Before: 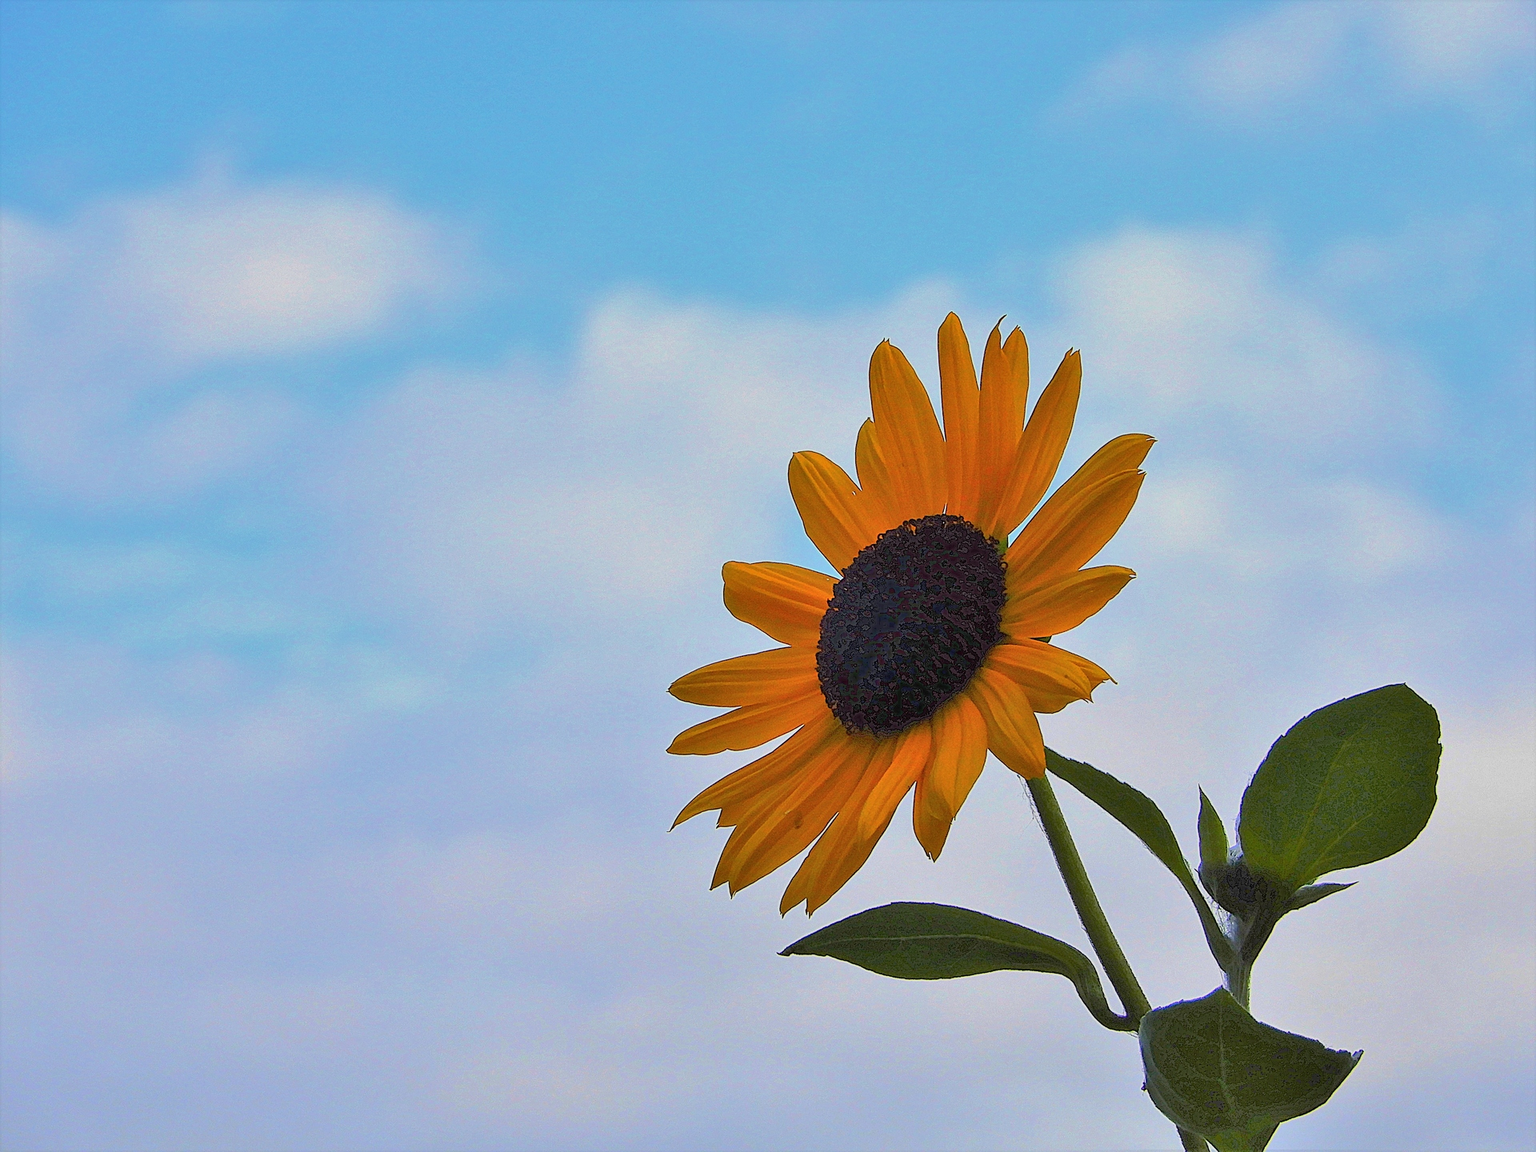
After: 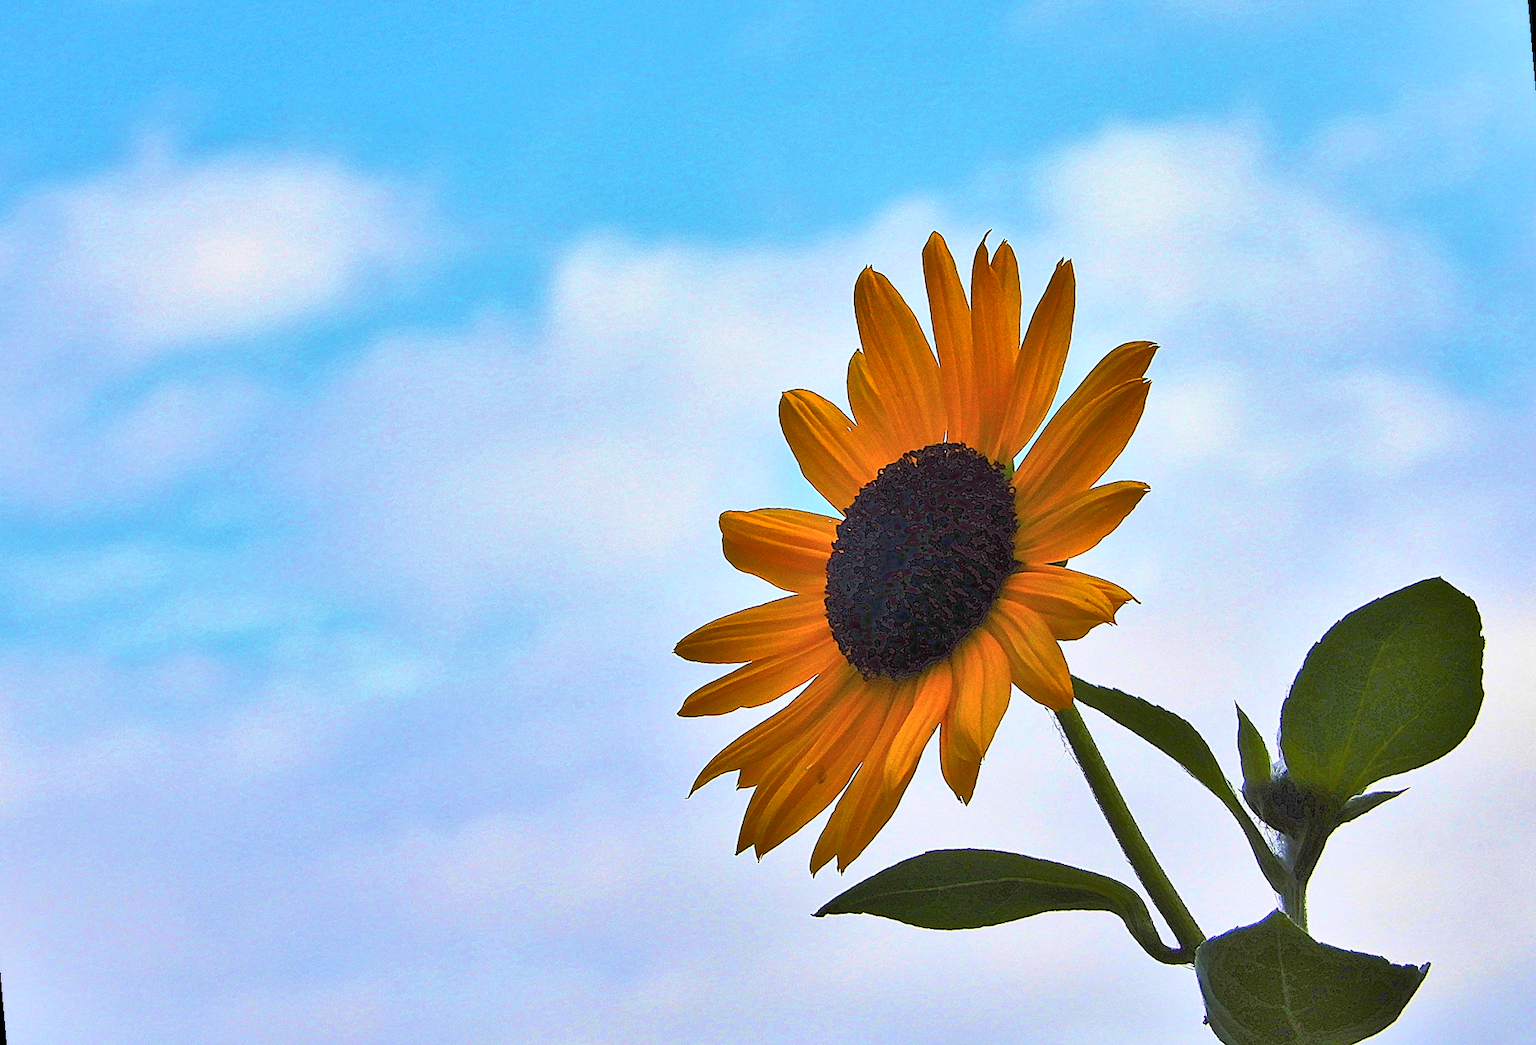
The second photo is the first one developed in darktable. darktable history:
exposure: exposure 0.367 EV, compensate highlight preservation false
rotate and perspective: rotation -5°, crop left 0.05, crop right 0.952, crop top 0.11, crop bottom 0.89
base curve: curves: ch0 [(0, 0) (0.257, 0.25) (0.482, 0.586) (0.757, 0.871) (1, 1)]
shadows and highlights: shadows 5, soften with gaussian
